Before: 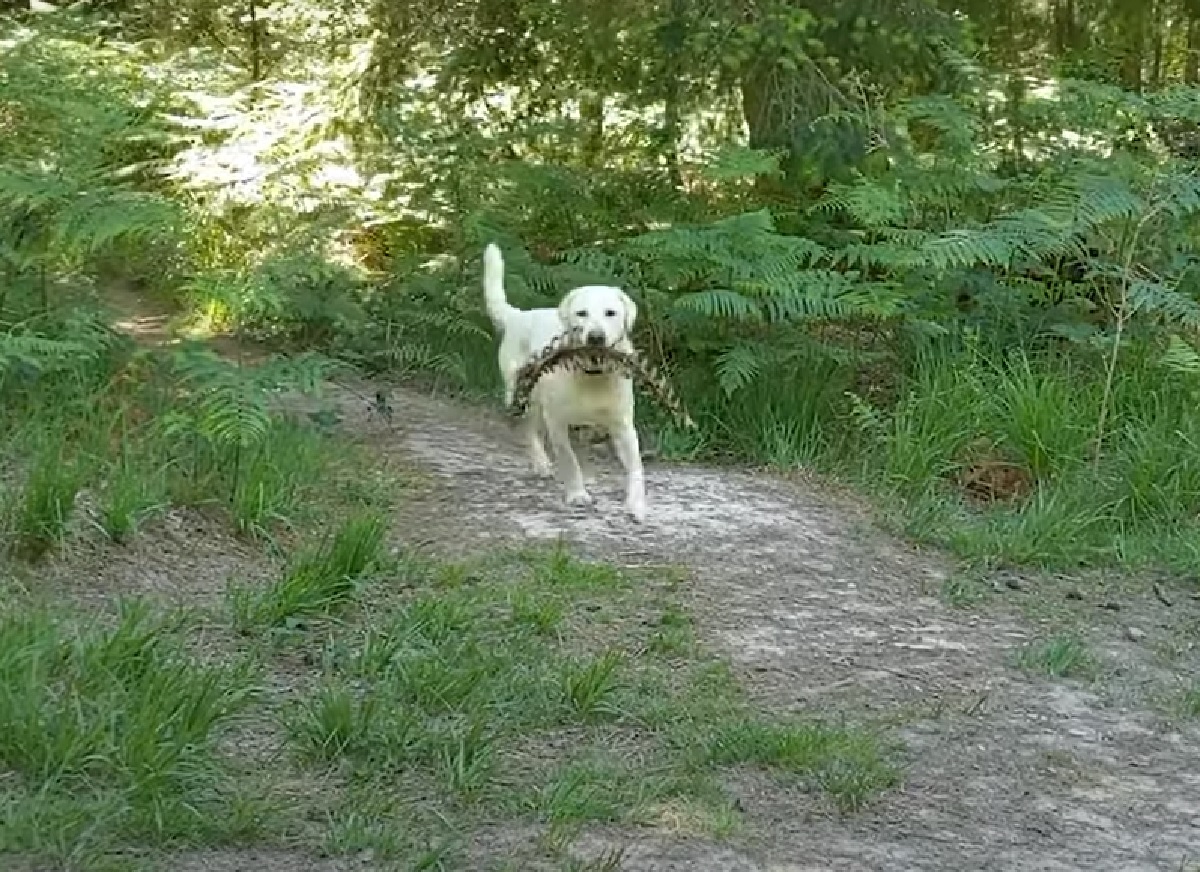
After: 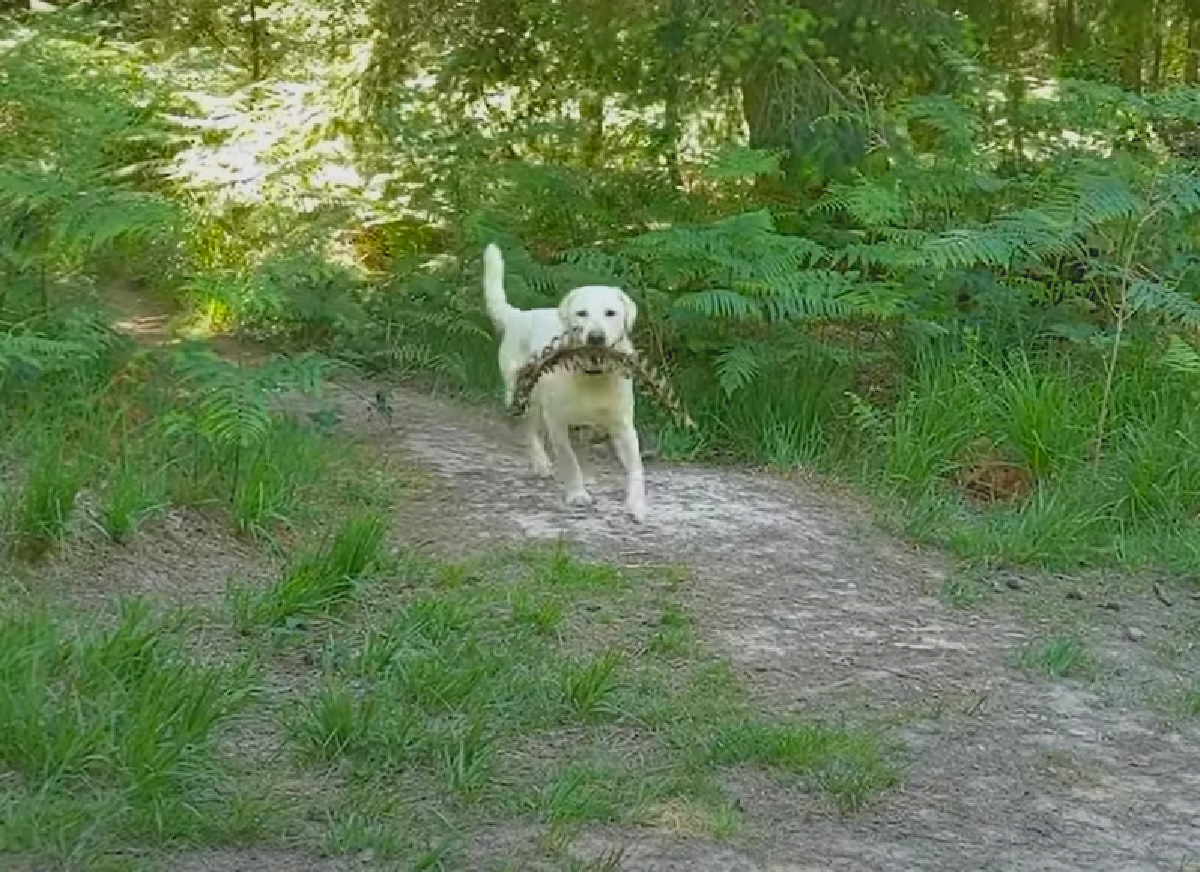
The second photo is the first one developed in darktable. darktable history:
contrast brightness saturation: contrast -0.179, saturation 0.187
